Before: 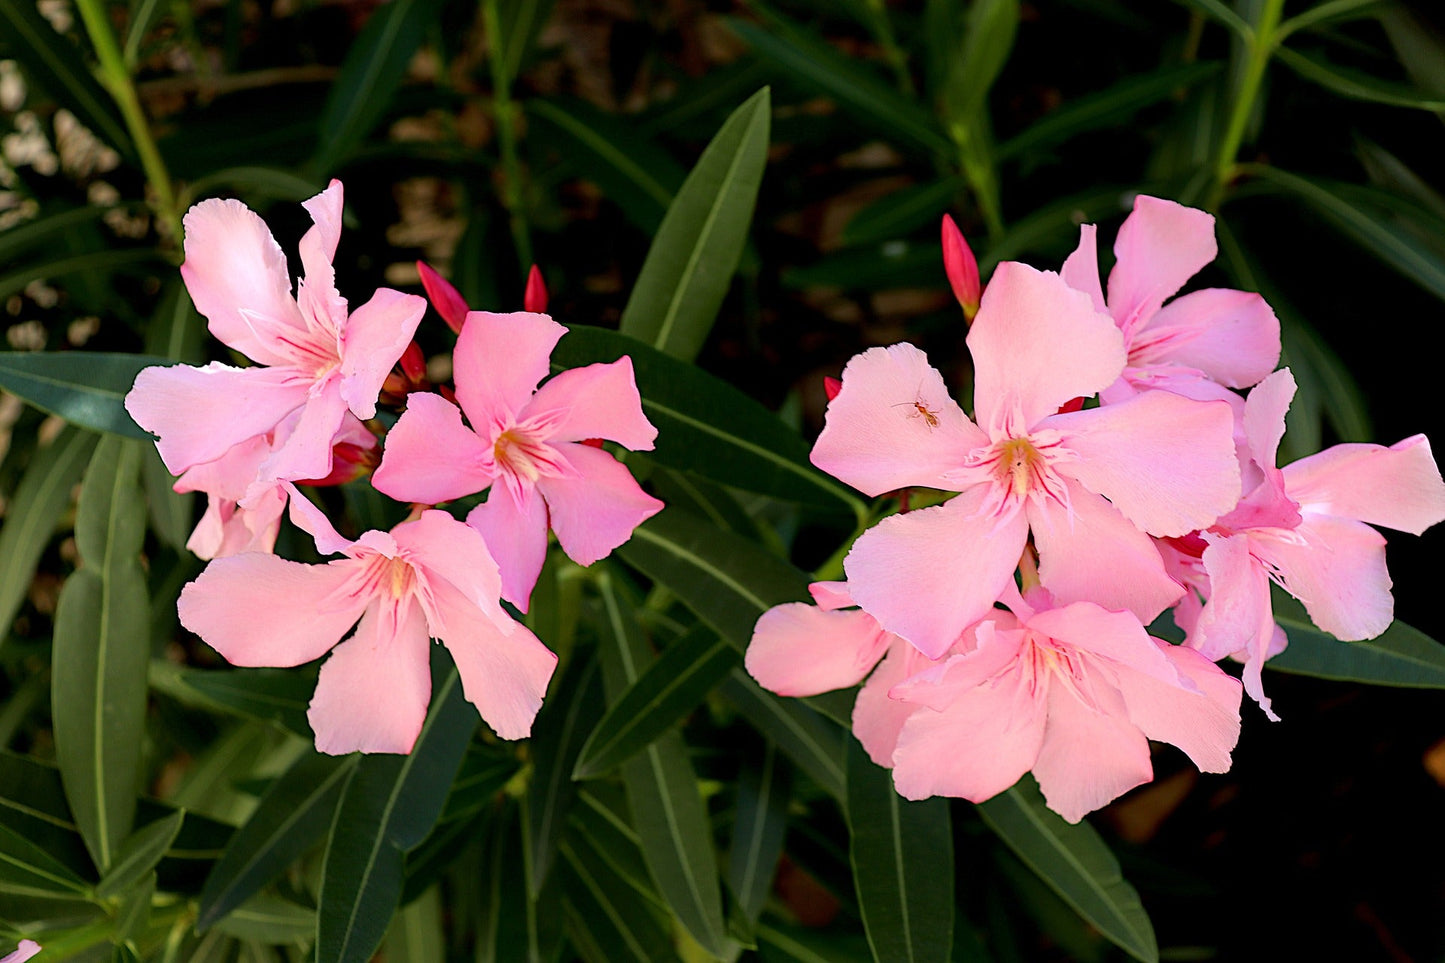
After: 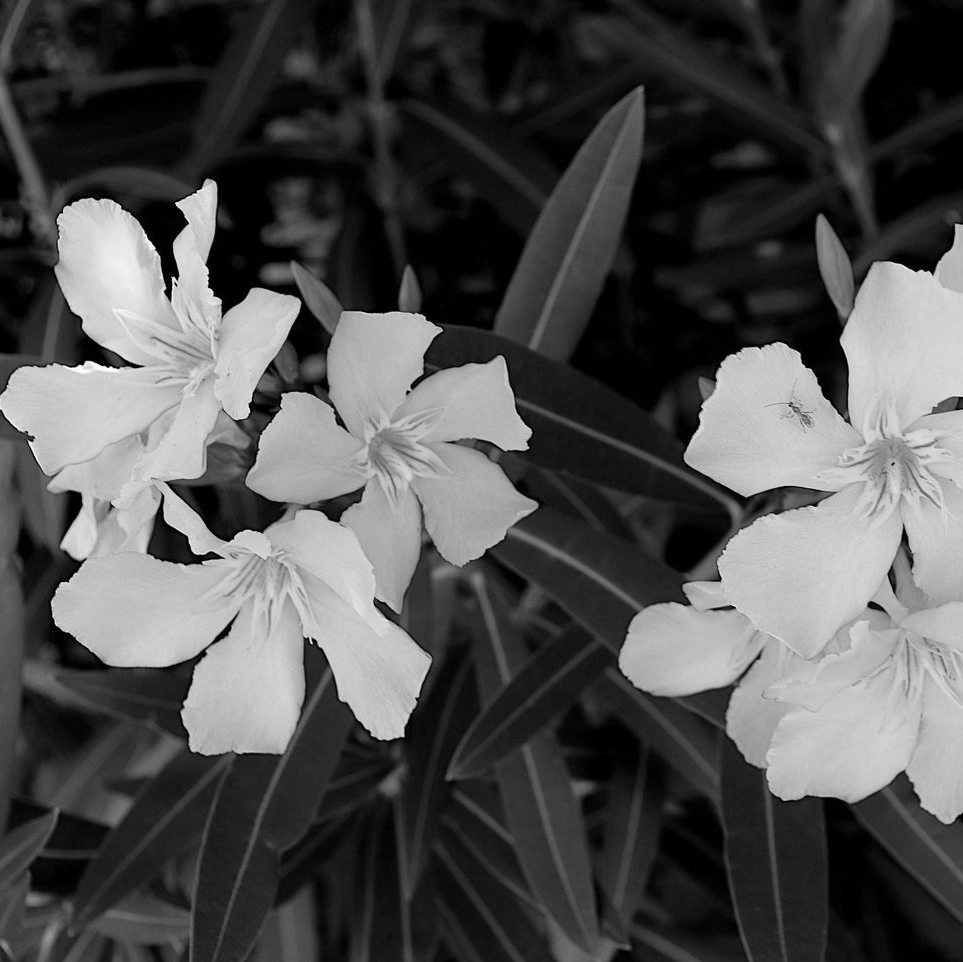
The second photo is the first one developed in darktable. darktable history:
crop and rotate: left 8.786%, right 24.548%
monochrome: on, module defaults
